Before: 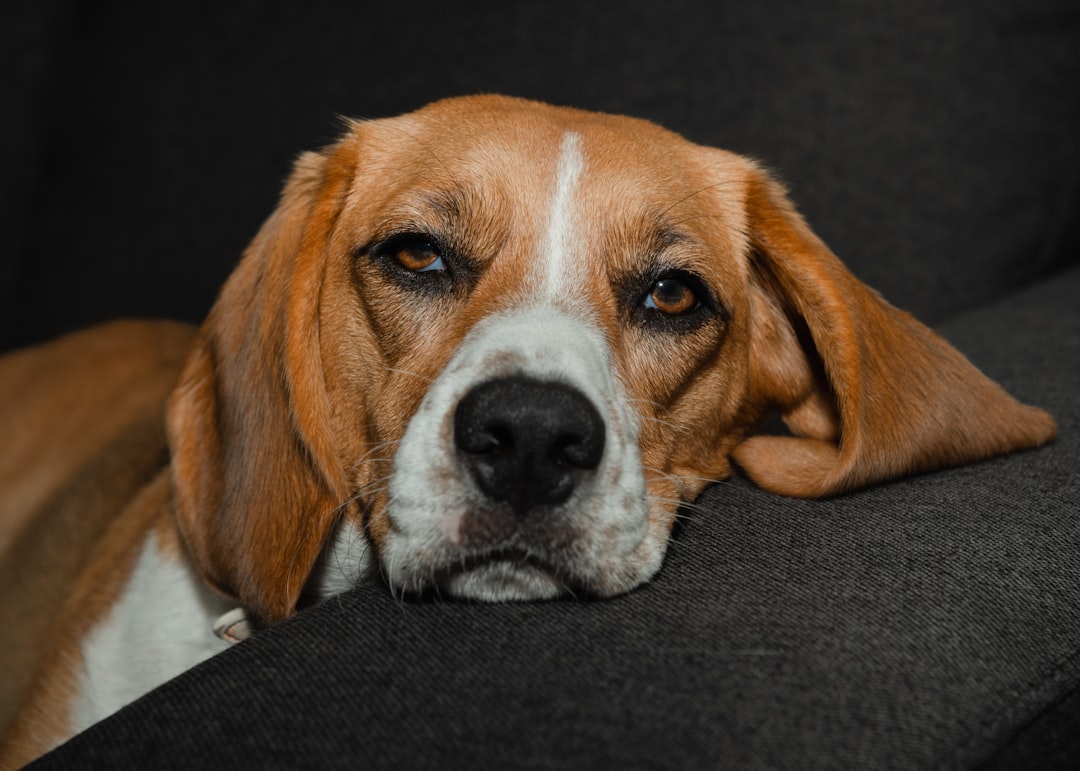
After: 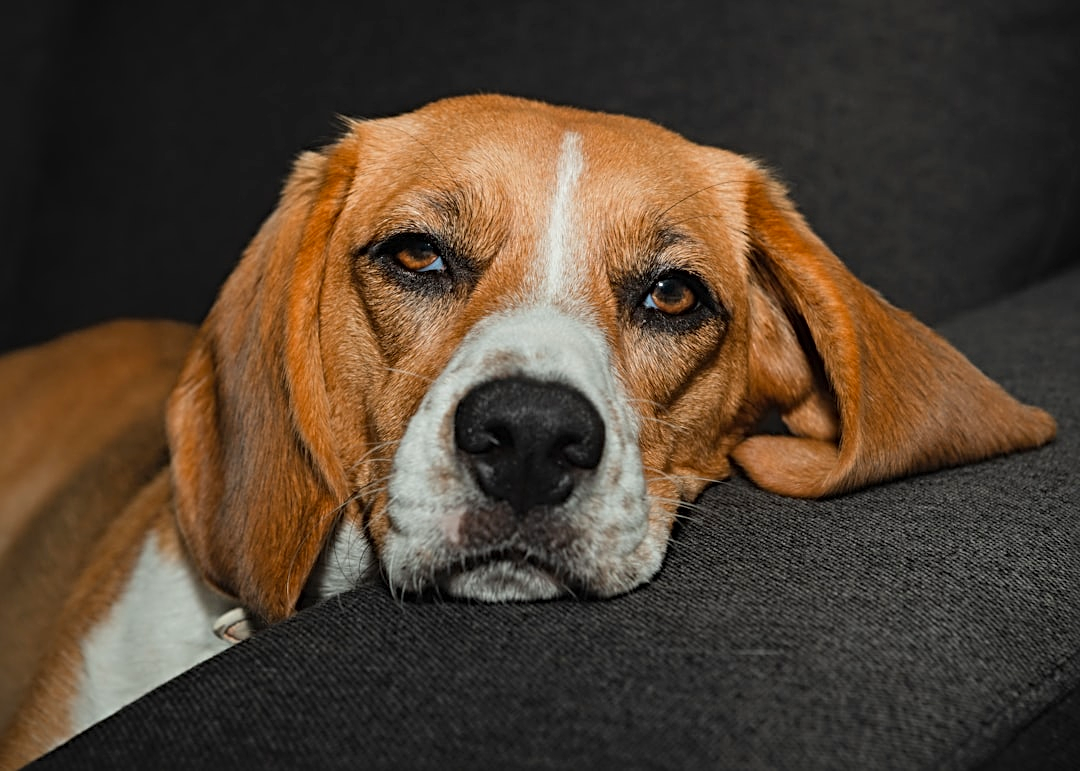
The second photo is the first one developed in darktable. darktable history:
white balance: emerald 1
sharpen: radius 4
contrast brightness saturation: contrast 0.07, brightness 0.08, saturation 0.18
